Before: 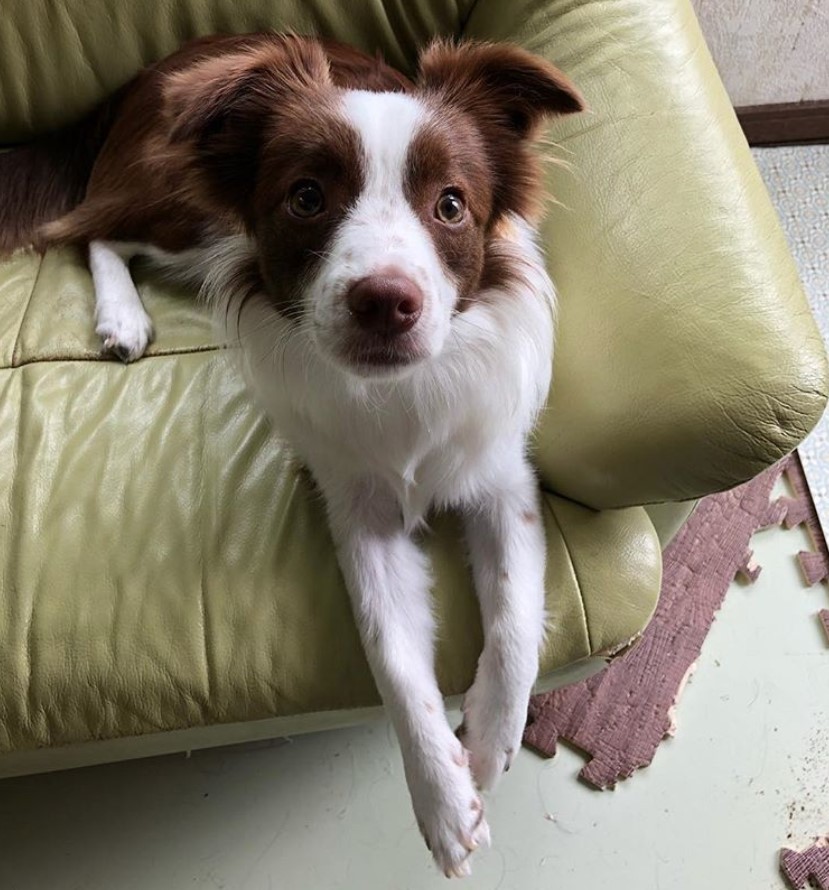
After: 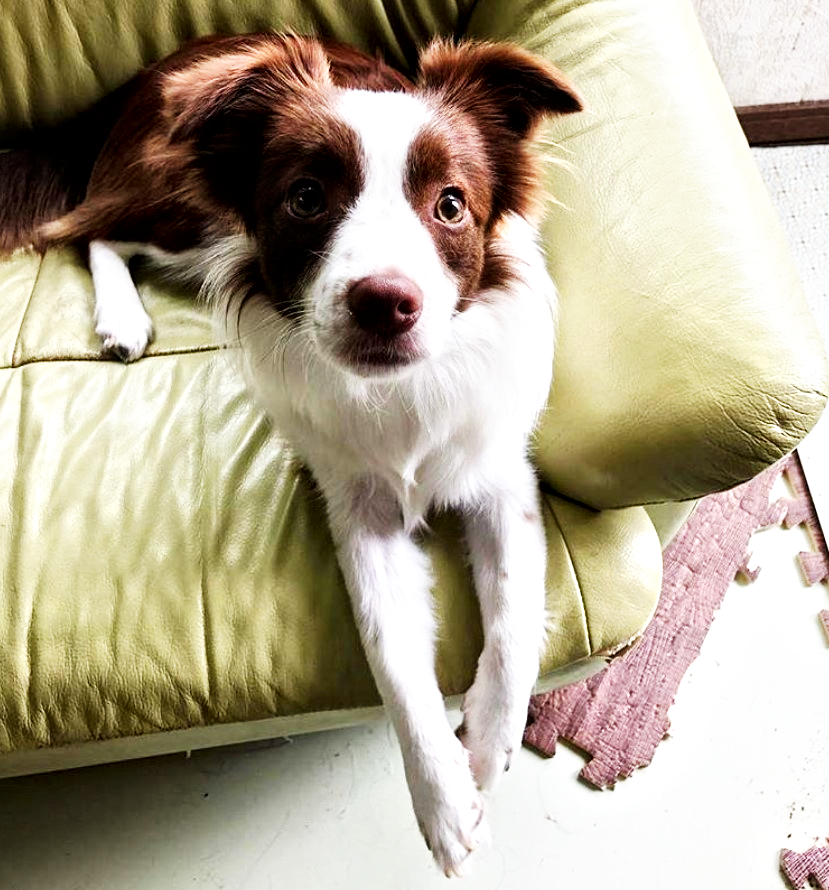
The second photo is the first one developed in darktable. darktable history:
base curve: curves: ch0 [(0, 0) (0.007, 0.004) (0.027, 0.03) (0.046, 0.07) (0.207, 0.54) (0.442, 0.872) (0.673, 0.972) (1, 1)], preserve colors none
local contrast: mode bilateral grid, contrast 20, coarseness 20, detail 150%, midtone range 0.2
